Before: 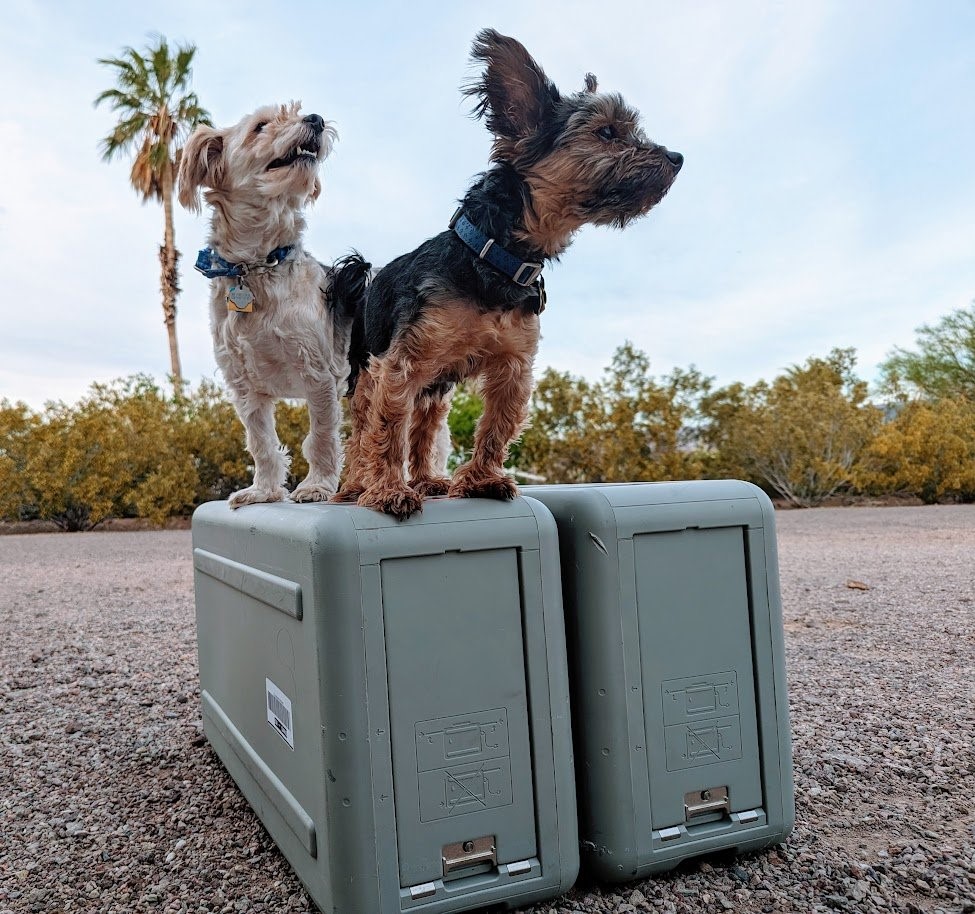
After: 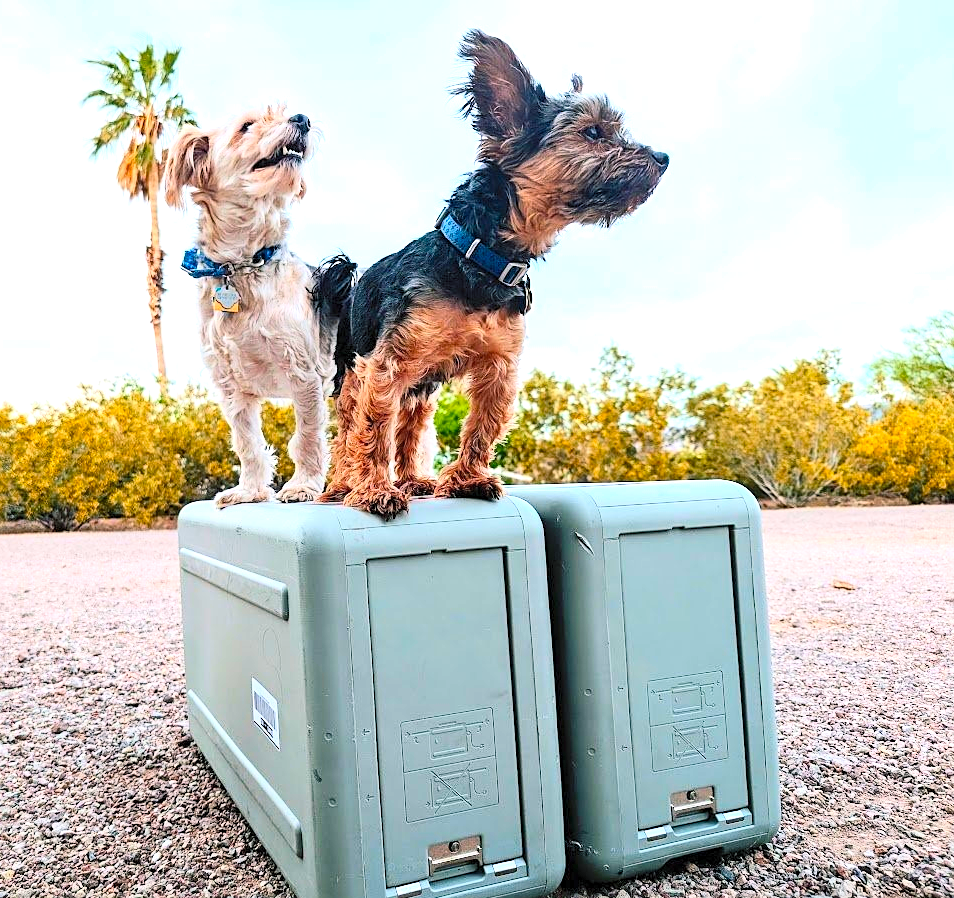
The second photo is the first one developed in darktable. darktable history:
color balance rgb: shadows lift › chroma 2.047%, shadows lift › hue 183.83°, perceptual saturation grading › global saturation 19.629%
exposure: black level correction 0, exposure 0.928 EV, compensate exposure bias true, compensate highlight preservation false
crop and rotate: left 1.563%, right 0.587%, bottom 1.706%
contrast brightness saturation: contrast 0.242, brightness 0.242, saturation 0.386
sharpen: amount 0.209
